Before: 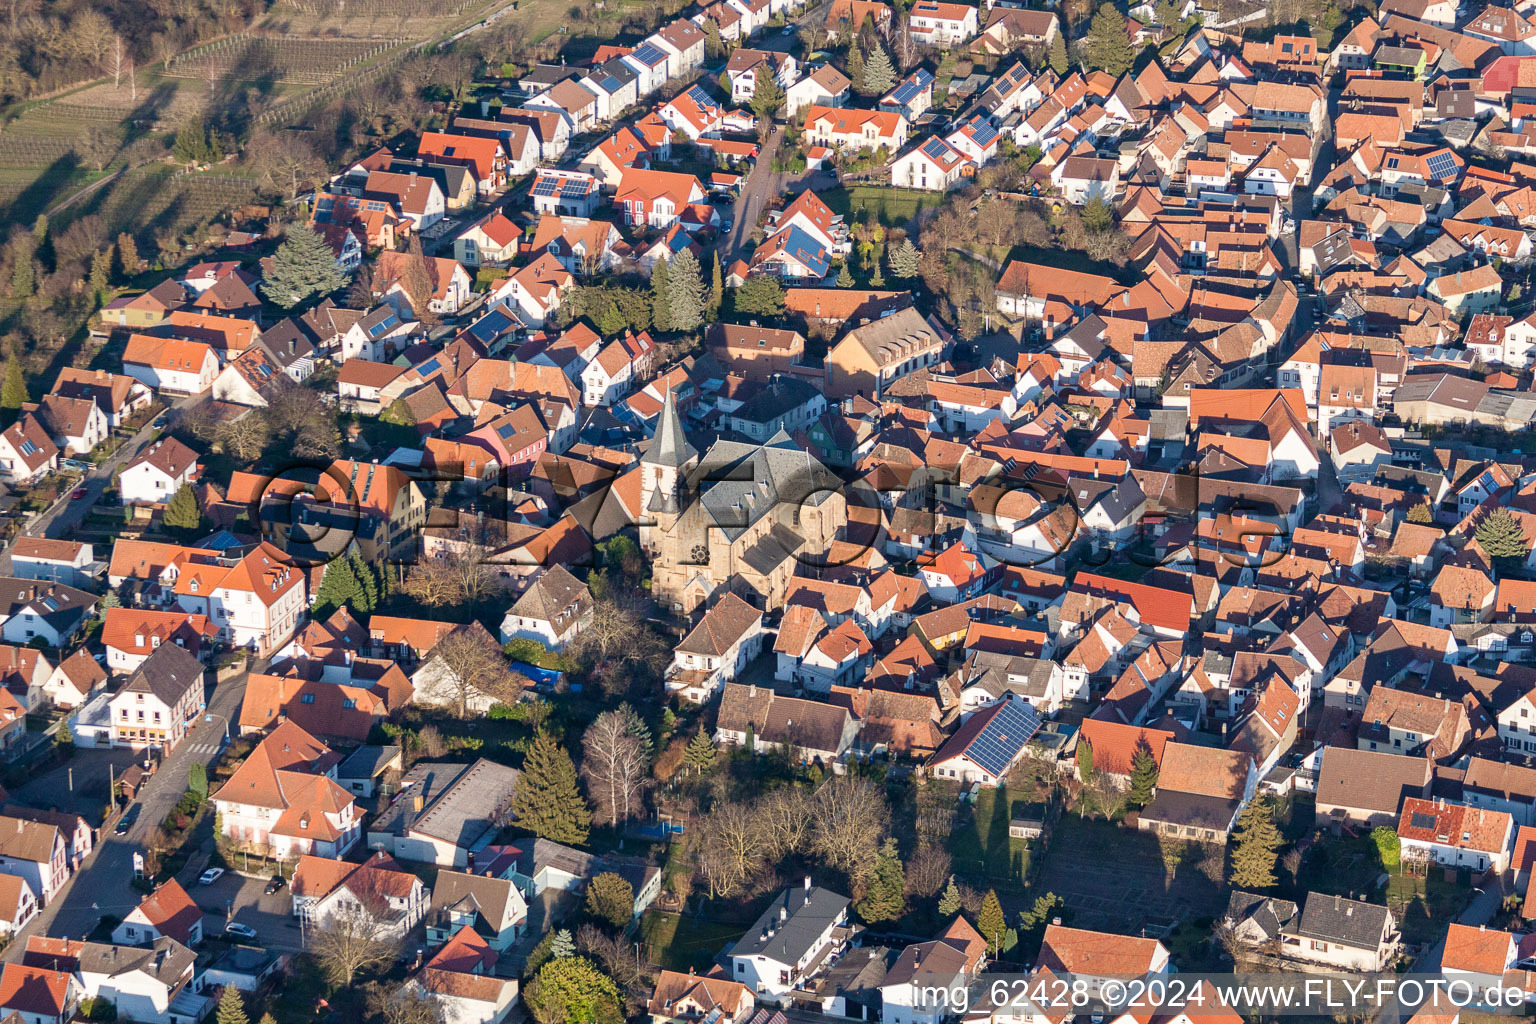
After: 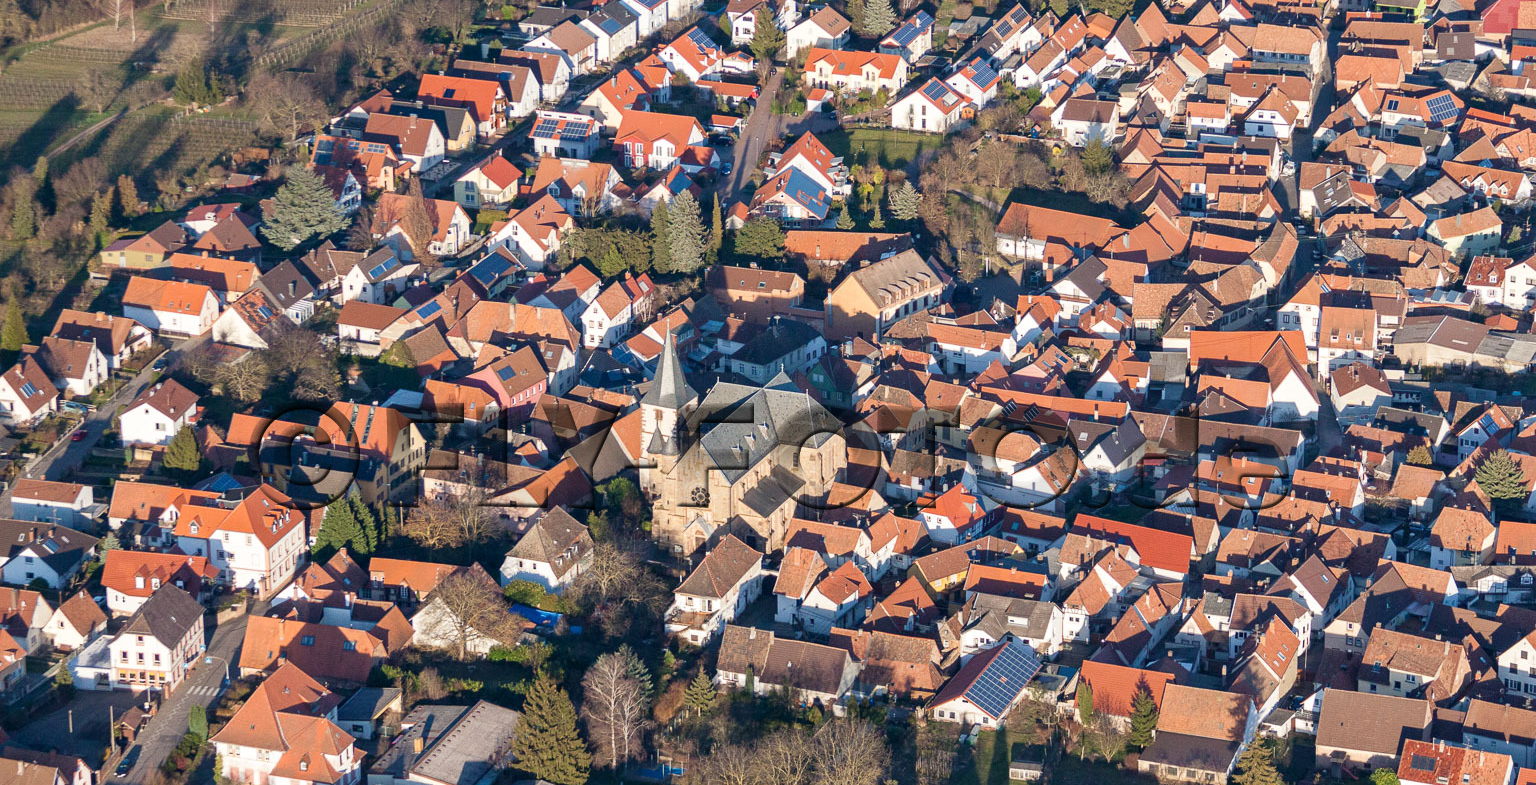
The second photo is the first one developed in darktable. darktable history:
tone equalizer: on, module defaults
crop: top 5.667%, bottom 17.637%
